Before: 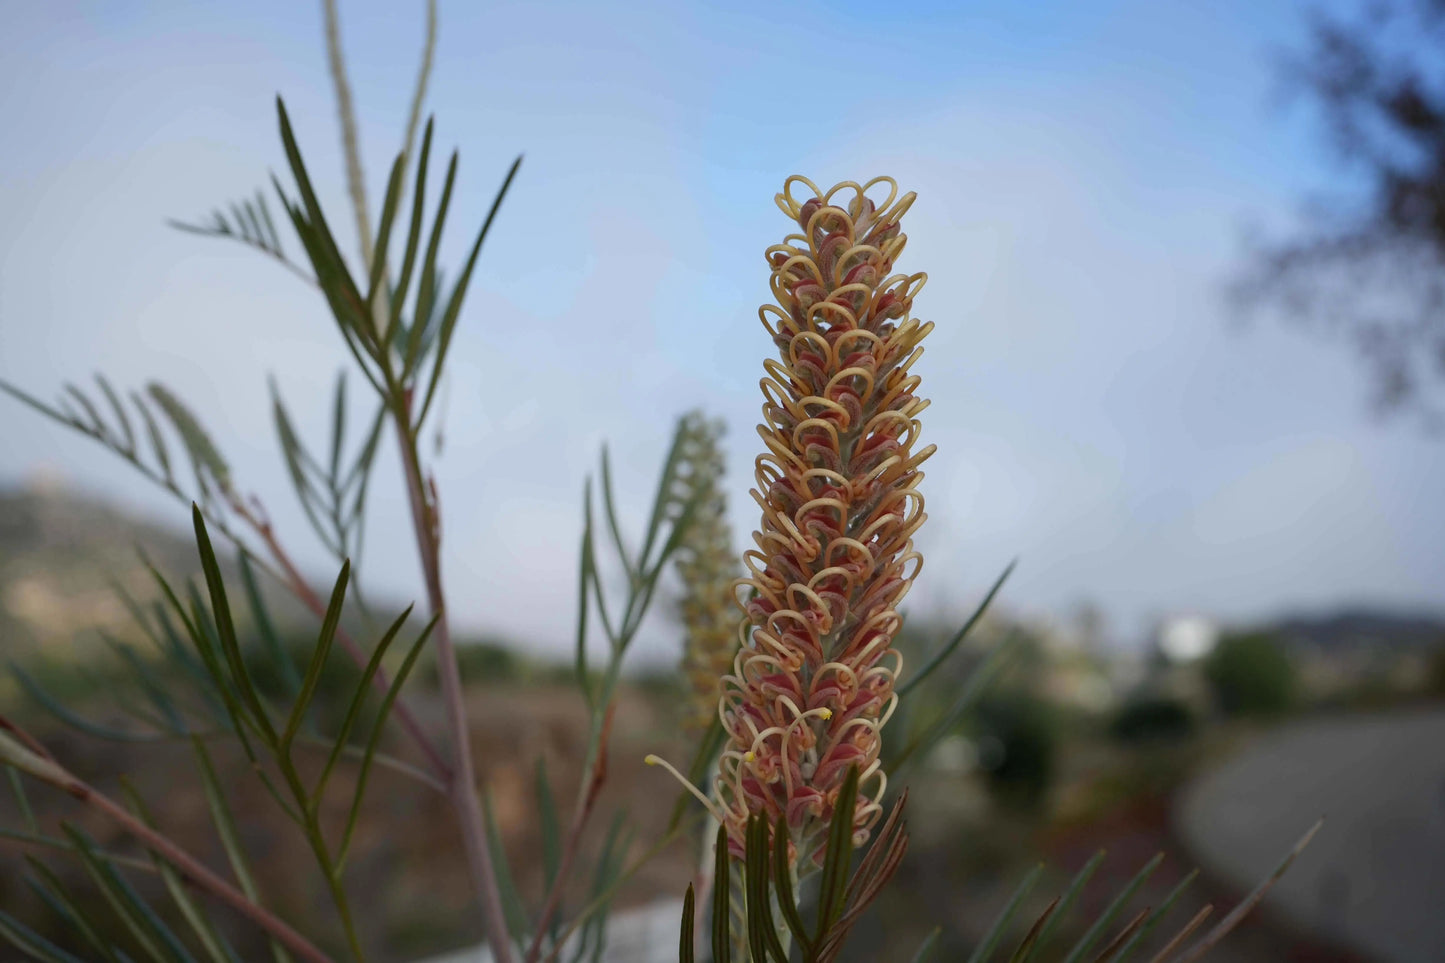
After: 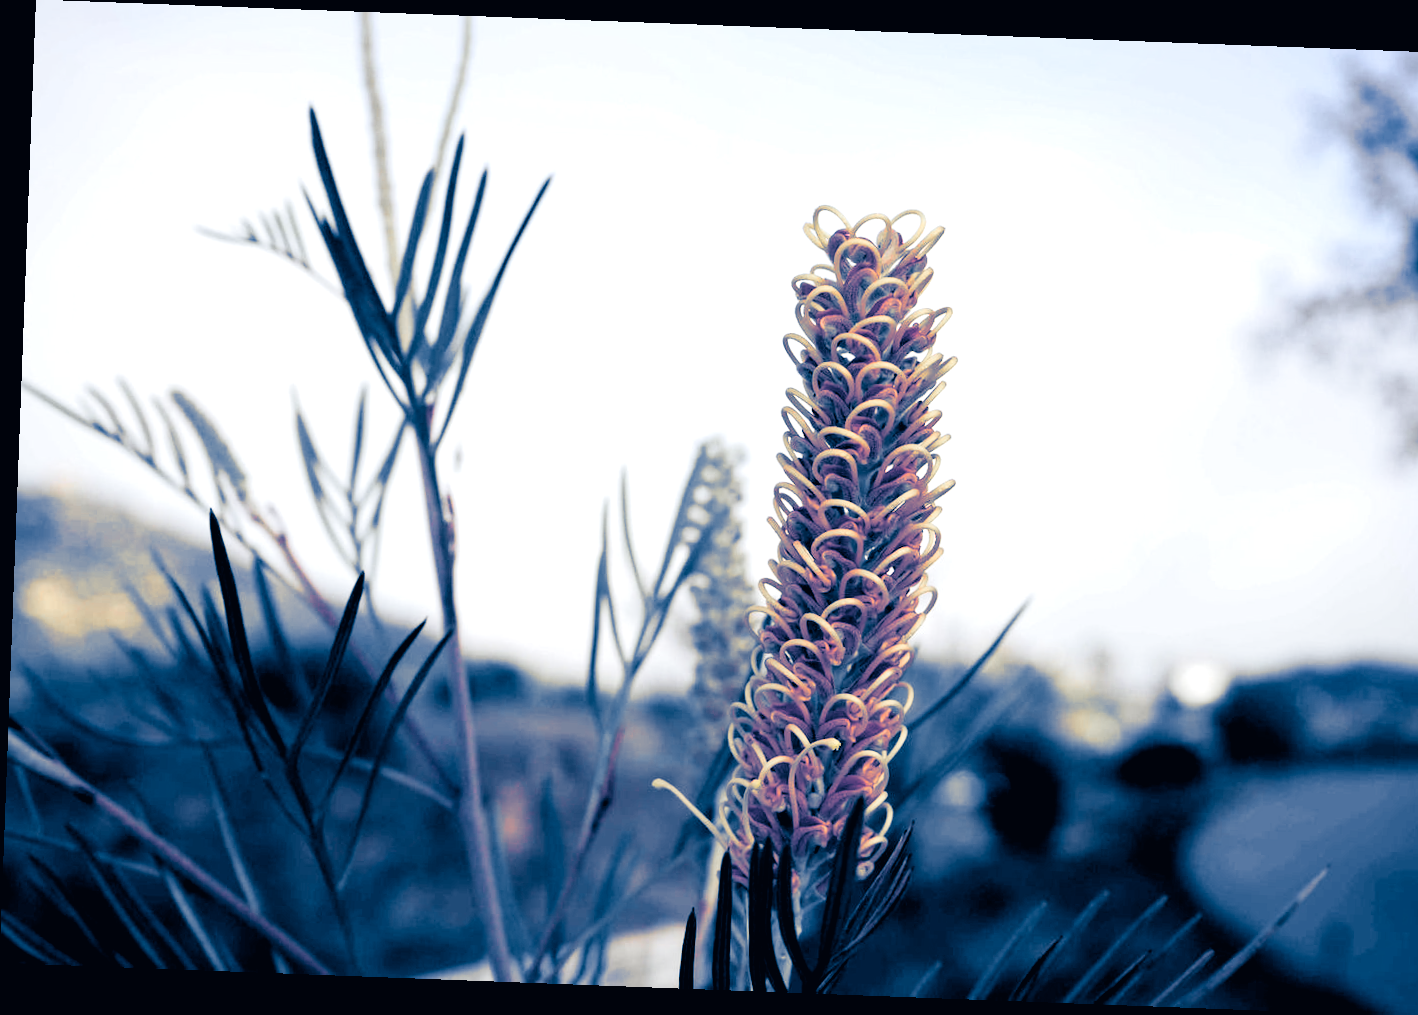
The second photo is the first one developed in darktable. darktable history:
rotate and perspective: rotation 2.17°, automatic cropping off
crop: right 4.126%, bottom 0.031%
rgb levels: levels [[0.034, 0.472, 0.904], [0, 0.5, 1], [0, 0.5, 1]]
white balance: red 1, blue 1
tone curve: curves: ch0 [(0, 0.021) (0.049, 0.044) (0.152, 0.14) (0.328, 0.377) (0.473, 0.543) (0.641, 0.705) (0.85, 0.894) (1, 0.969)]; ch1 [(0, 0) (0.302, 0.331) (0.427, 0.433) (0.472, 0.47) (0.502, 0.503) (0.527, 0.524) (0.564, 0.591) (0.602, 0.632) (0.677, 0.701) (0.859, 0.885) (1, 1)]; ch2 [(0, 0) (0.33, 0.301) (0.447, 0.44) (0.487, 0.496) (0.502, 0.516) (0.535, 0.563) (0.565, 0.6) (0.618, 0.629) (1, 1)], color space Lab, independent channels, preserve colors none
exposure: black level correction 0, exposure 1 EV, compensate exposure bias true, compensate highlight preservation false
color zones: curves: ch1 [(0, 0.638) (0.193, 0.442) (0.286, 0.15) (0.429, 0.14) (0.571, 0.142) (0.714, 0.154) (0.857, 0.175) (1, 0.638)]
split-toning: shadows › hue 226.8°, shadows › saturation 1, highlights › saturation 0, balance -61.41
